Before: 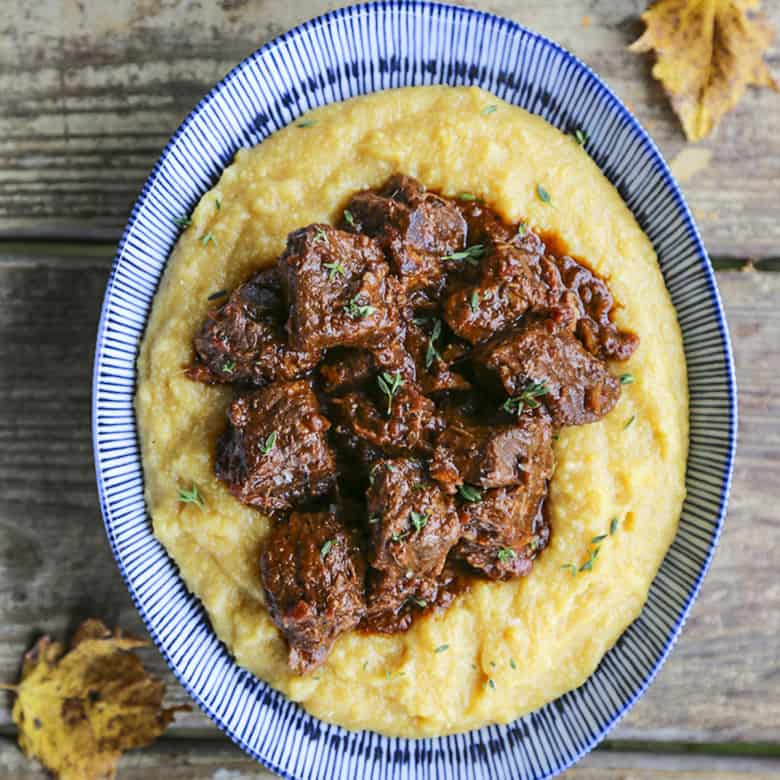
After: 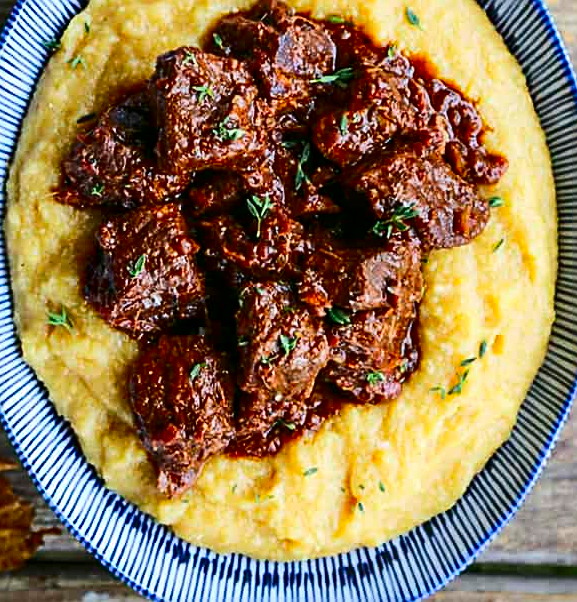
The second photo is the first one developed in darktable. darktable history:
sharpen: on, module defaults
contrast brightness saturation: contrast 0.191, brightness -0.114, saturation 0.21
crop: left 16.868%, top 22.775%, right 9.056%
